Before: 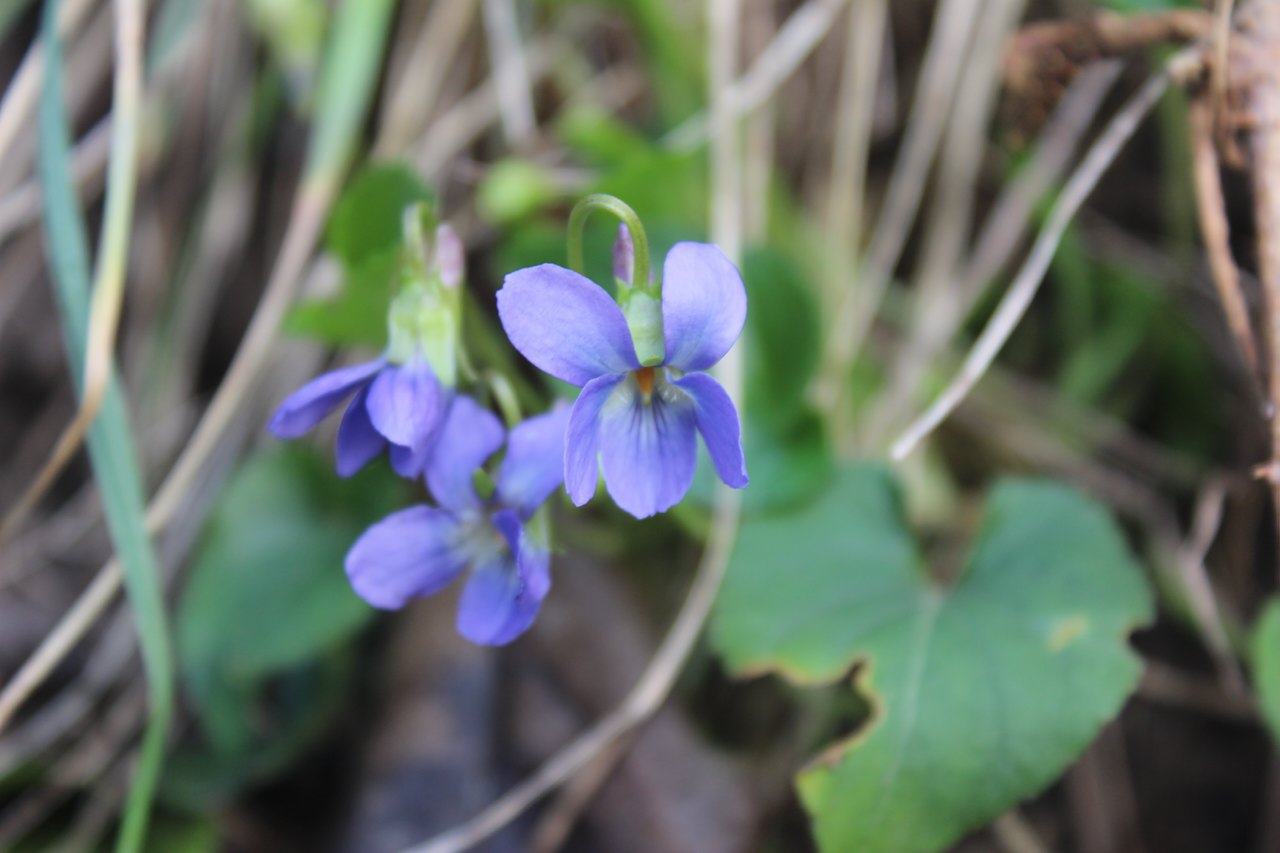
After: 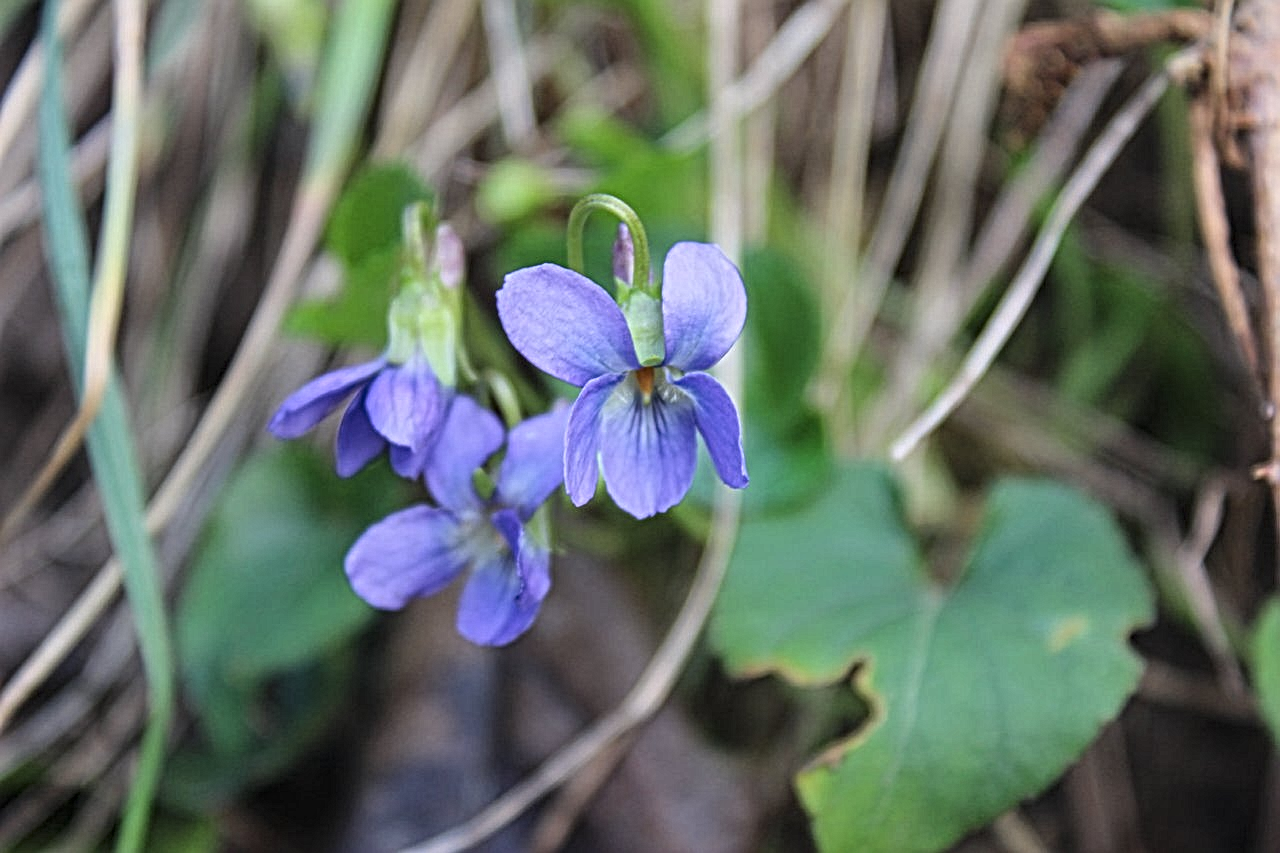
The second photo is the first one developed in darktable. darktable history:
local contrast: mode bilateral grid, contrast 20, coarseness 3, detail 298%, midtone range 0.2
